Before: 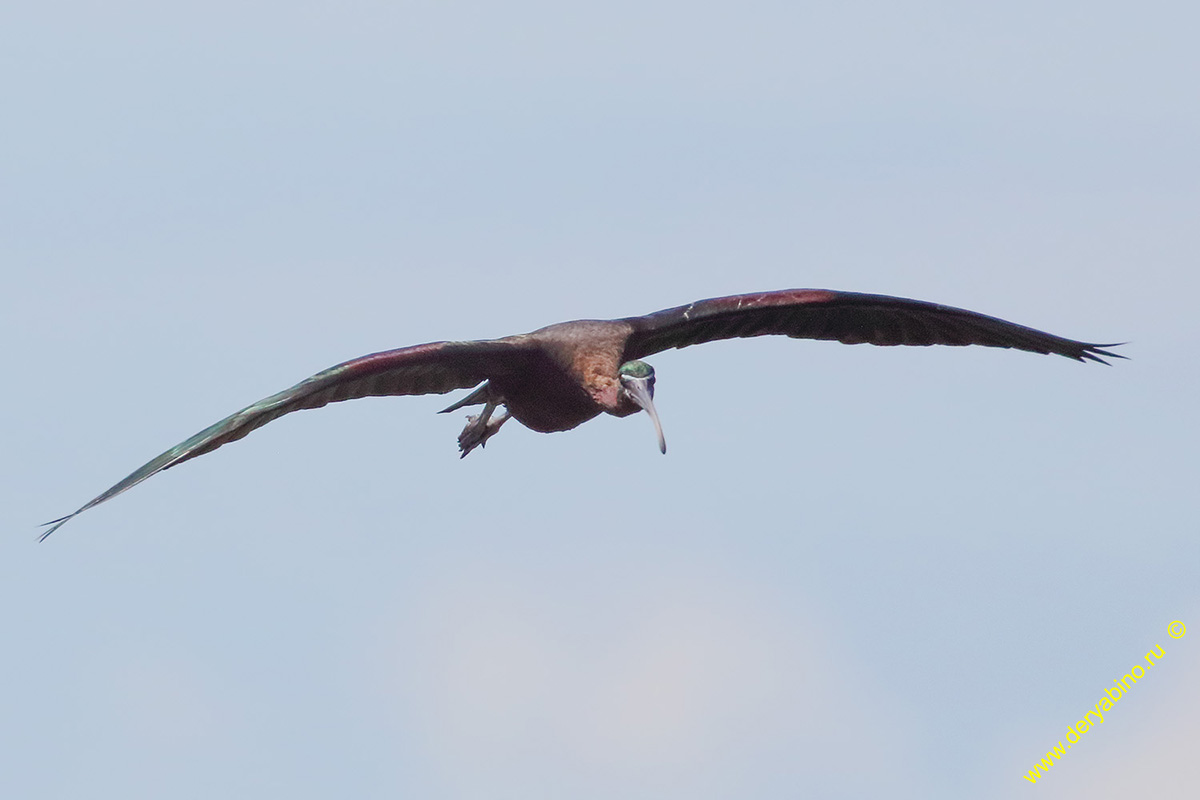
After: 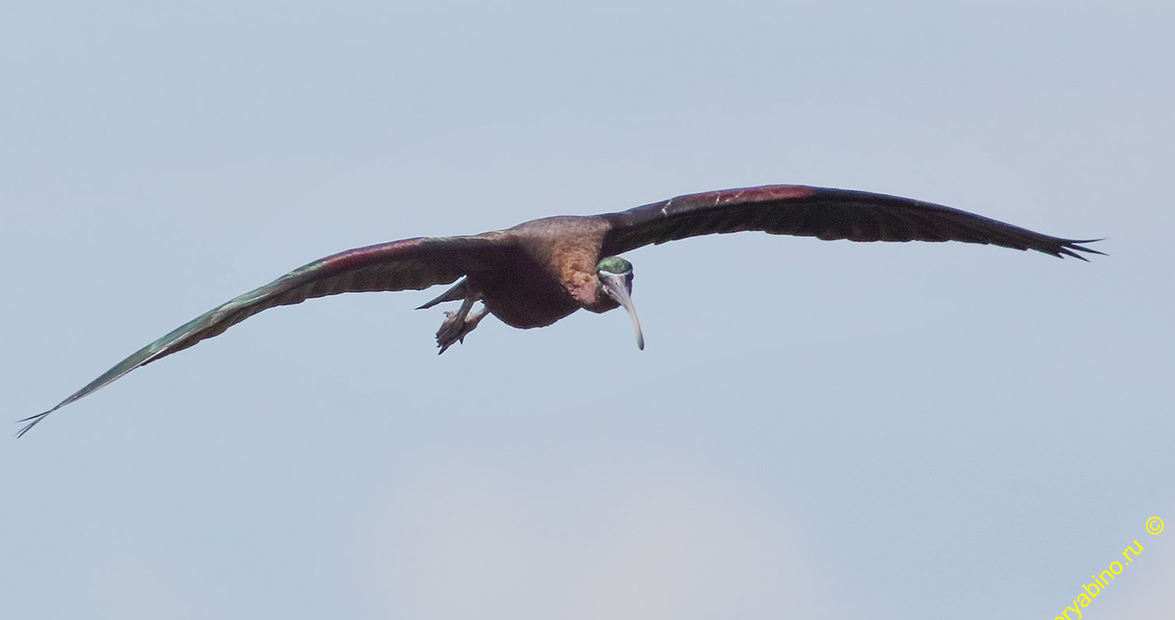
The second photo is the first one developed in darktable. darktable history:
crop and rotate: left 1.849%, top 13.017%, right 0.167%, bottom 9.389%
shadows and highlights: shadows 4.07, highlights -16.3, soften with gaussian
